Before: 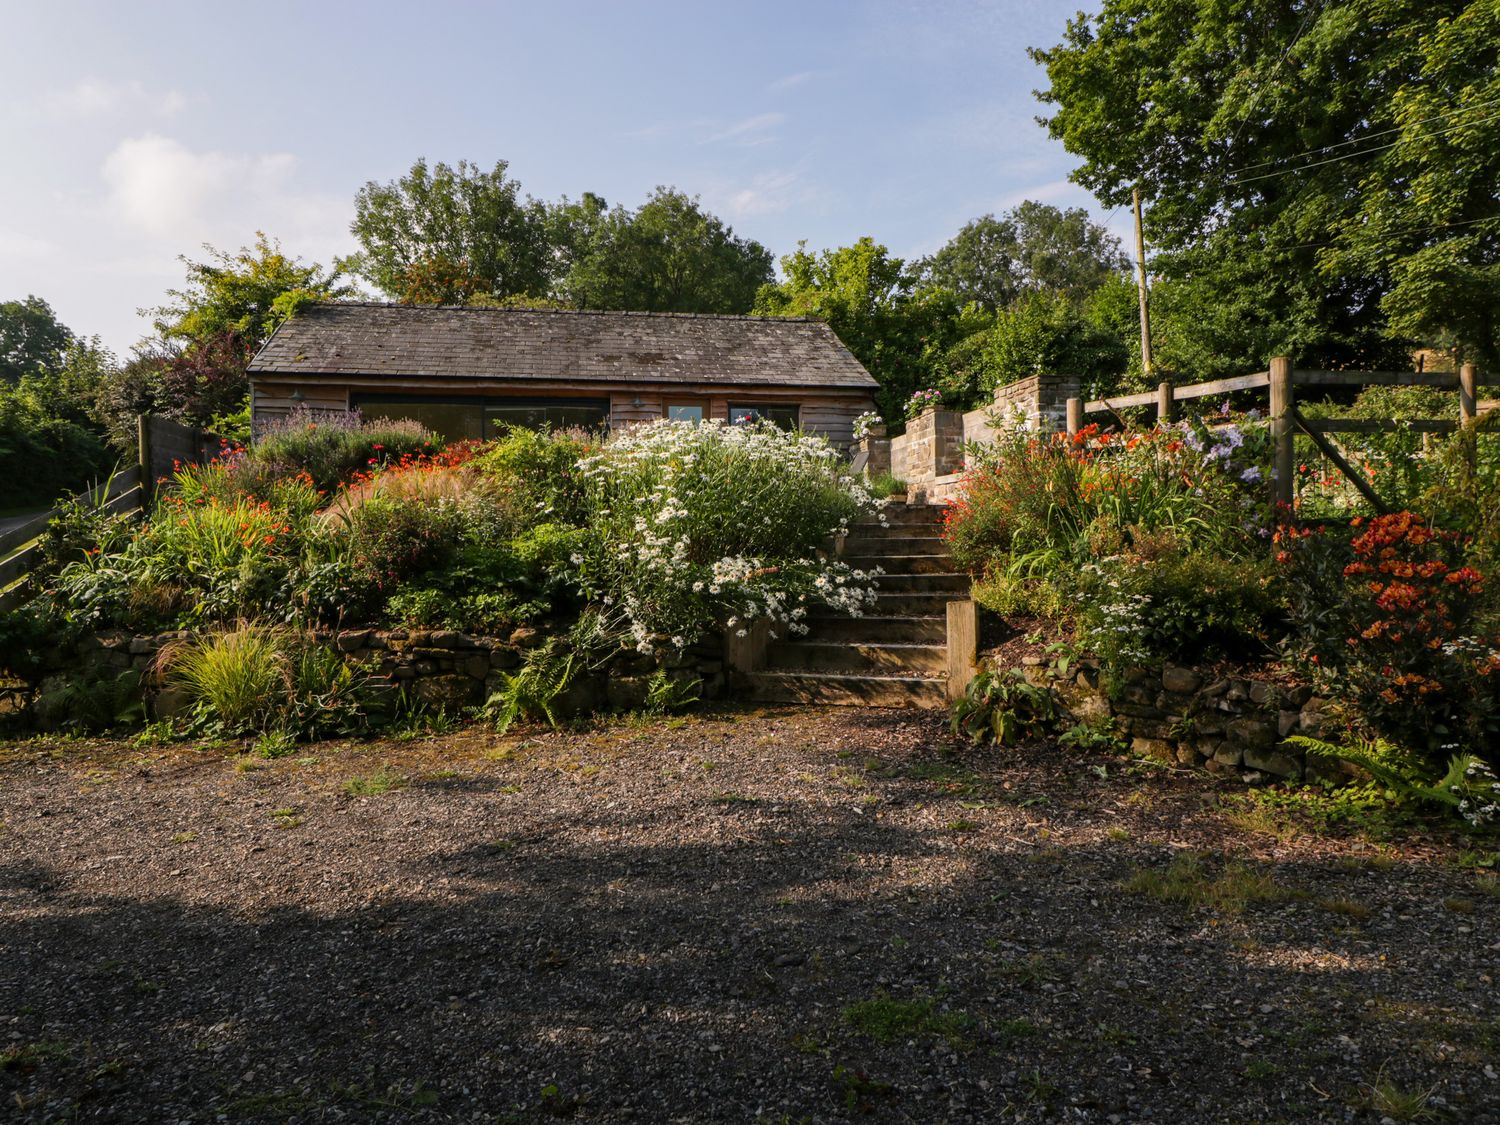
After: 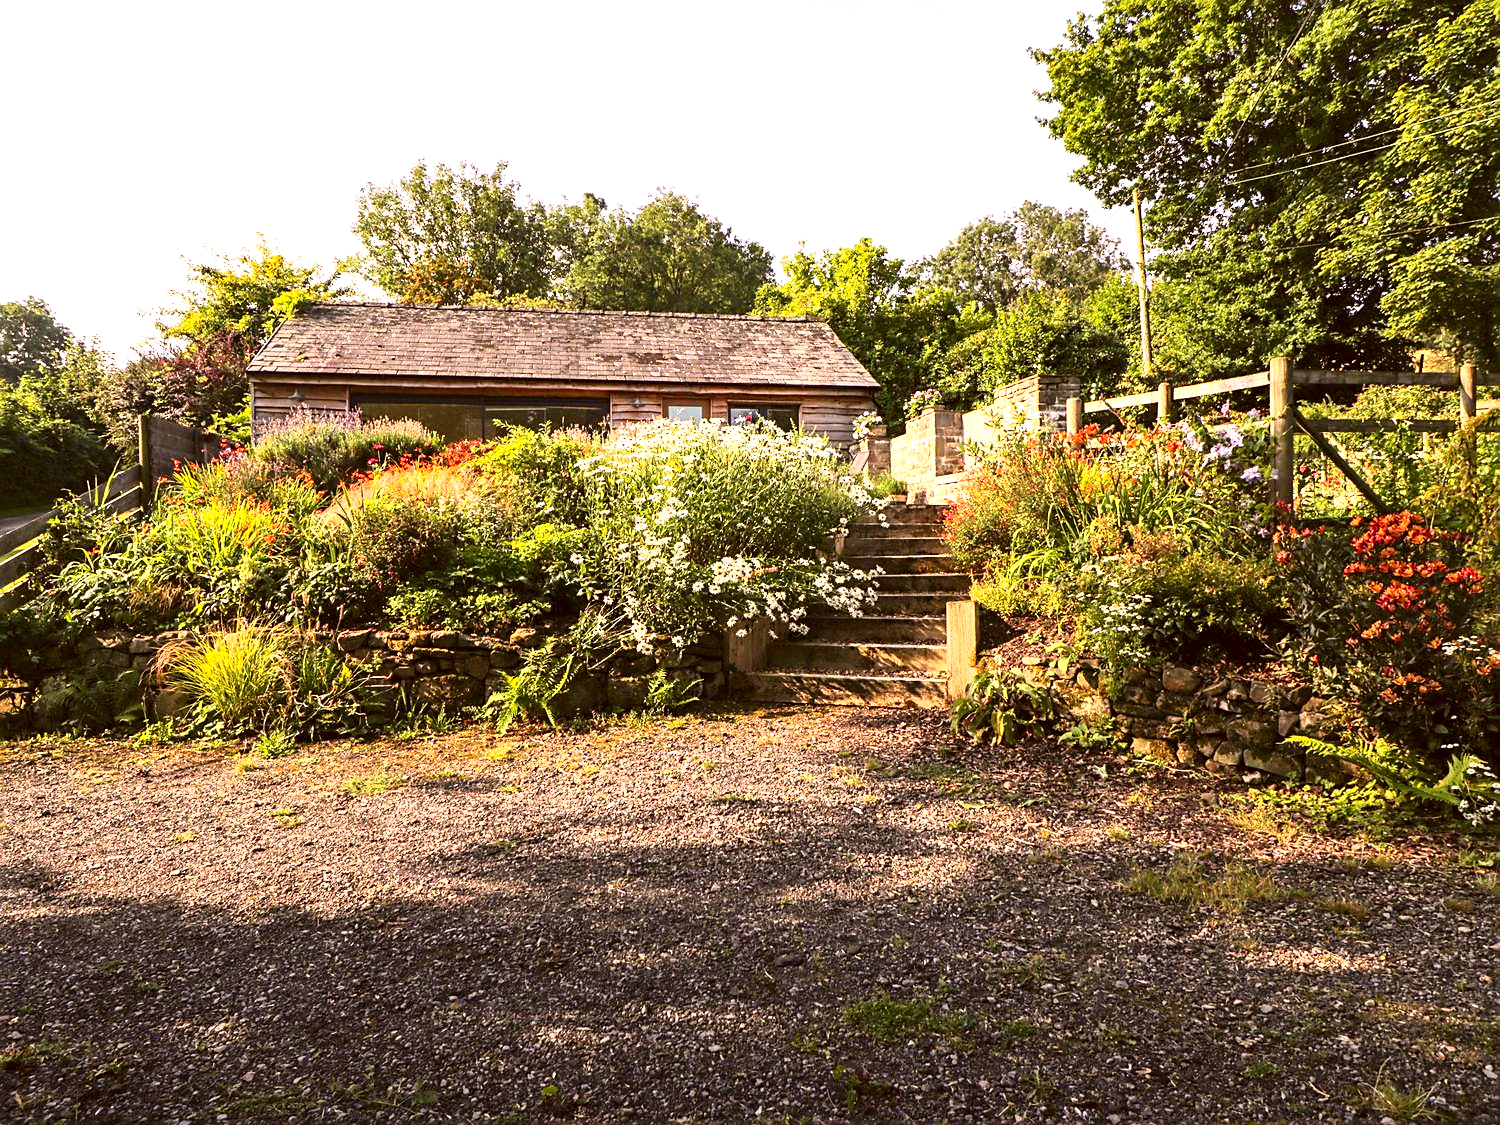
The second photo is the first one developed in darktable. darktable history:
sharpen: on, module defaults
exposure: black level correction 0, exposure 1.374 EV, compensate highlight preservation false
color correction: highlights a* 10.26, highlights b* 9.77, shadows a* 9.04, shadows b* 7.95, saturation 0.813
contrast brightness saturation: contrast 0.226, brightness 0.112, saturation 0.287
